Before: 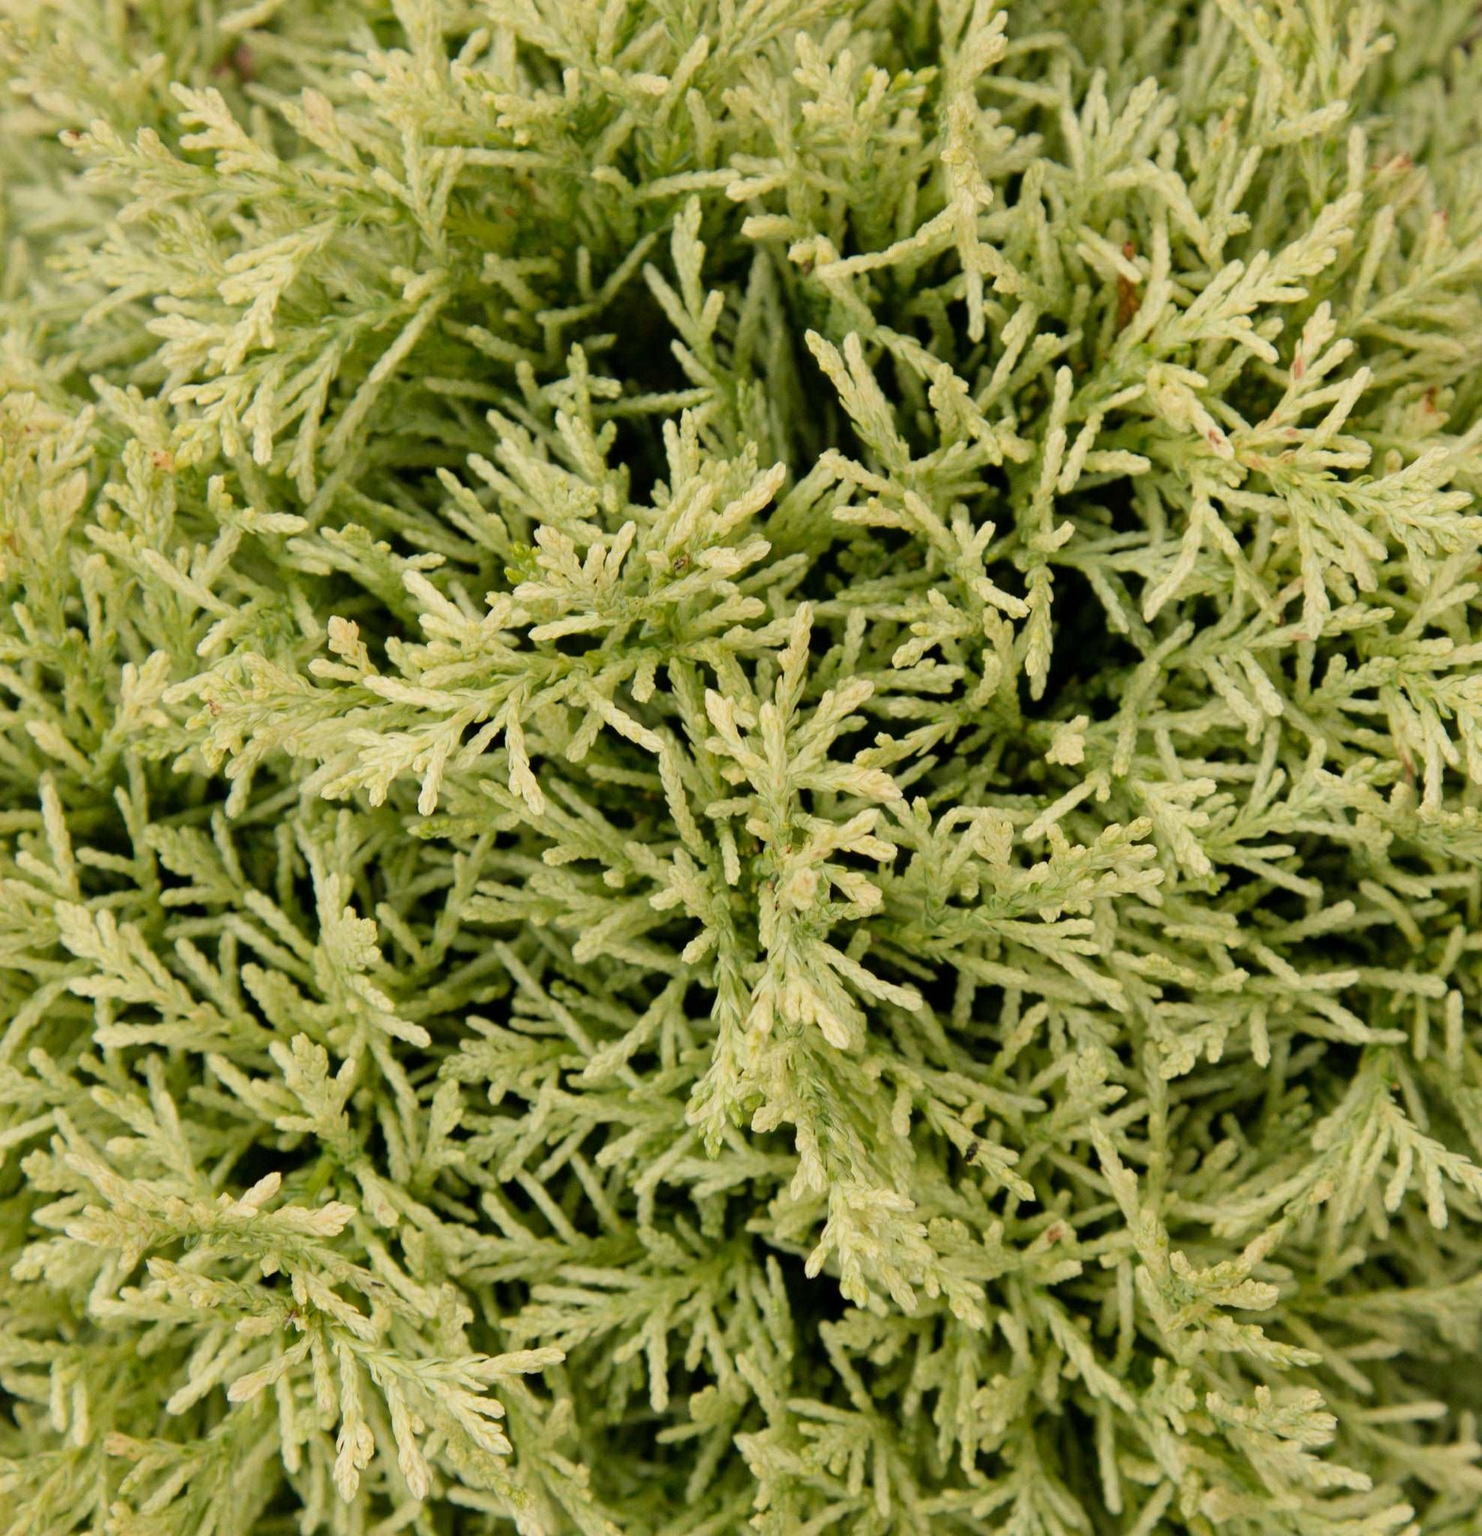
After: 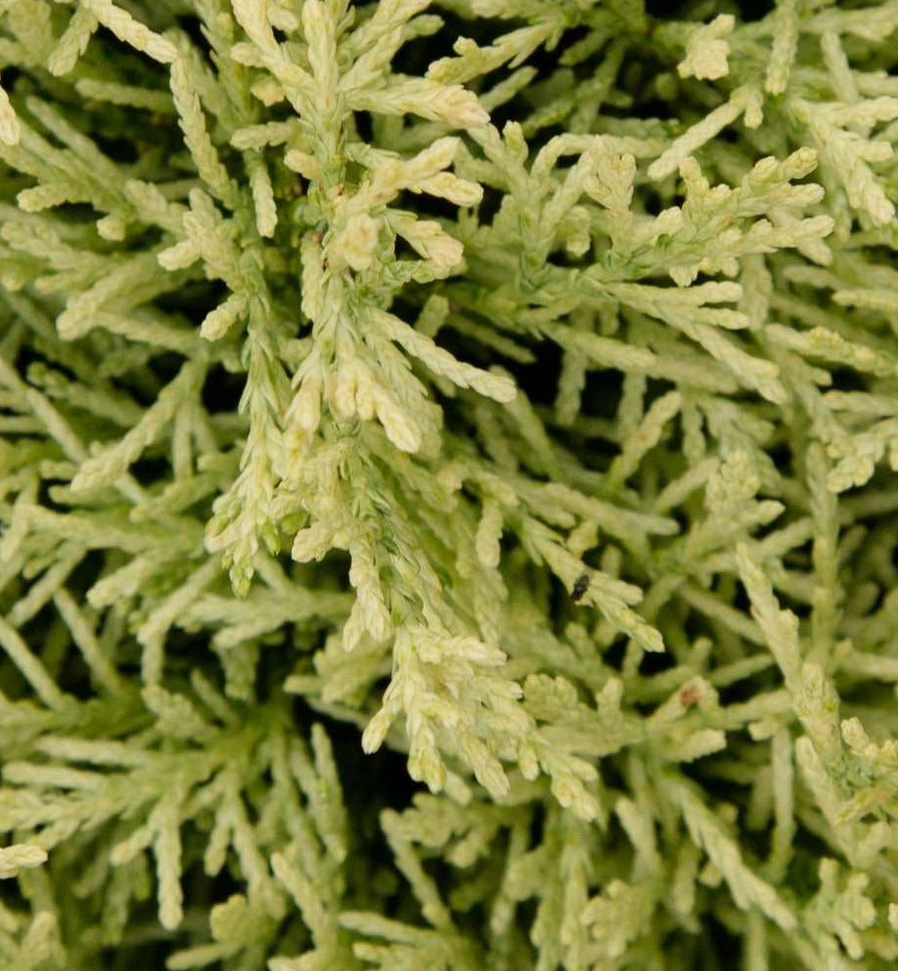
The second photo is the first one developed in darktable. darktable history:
crop: left 35.743%, top 45.881%, right 18.077%, bottom 5.968%
